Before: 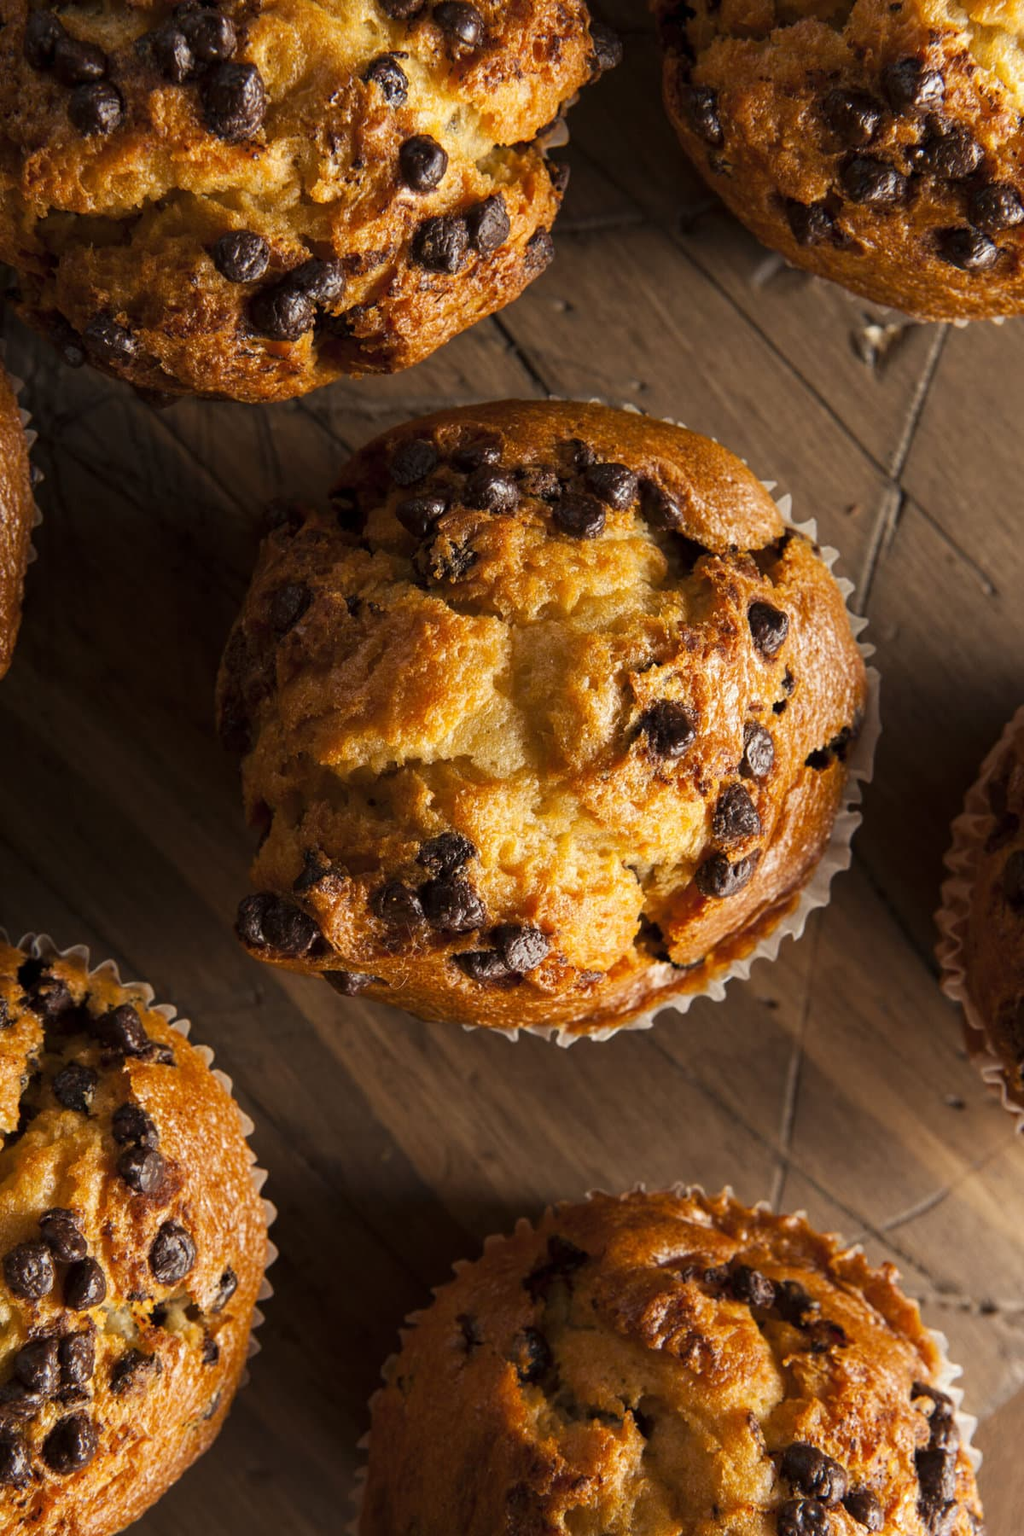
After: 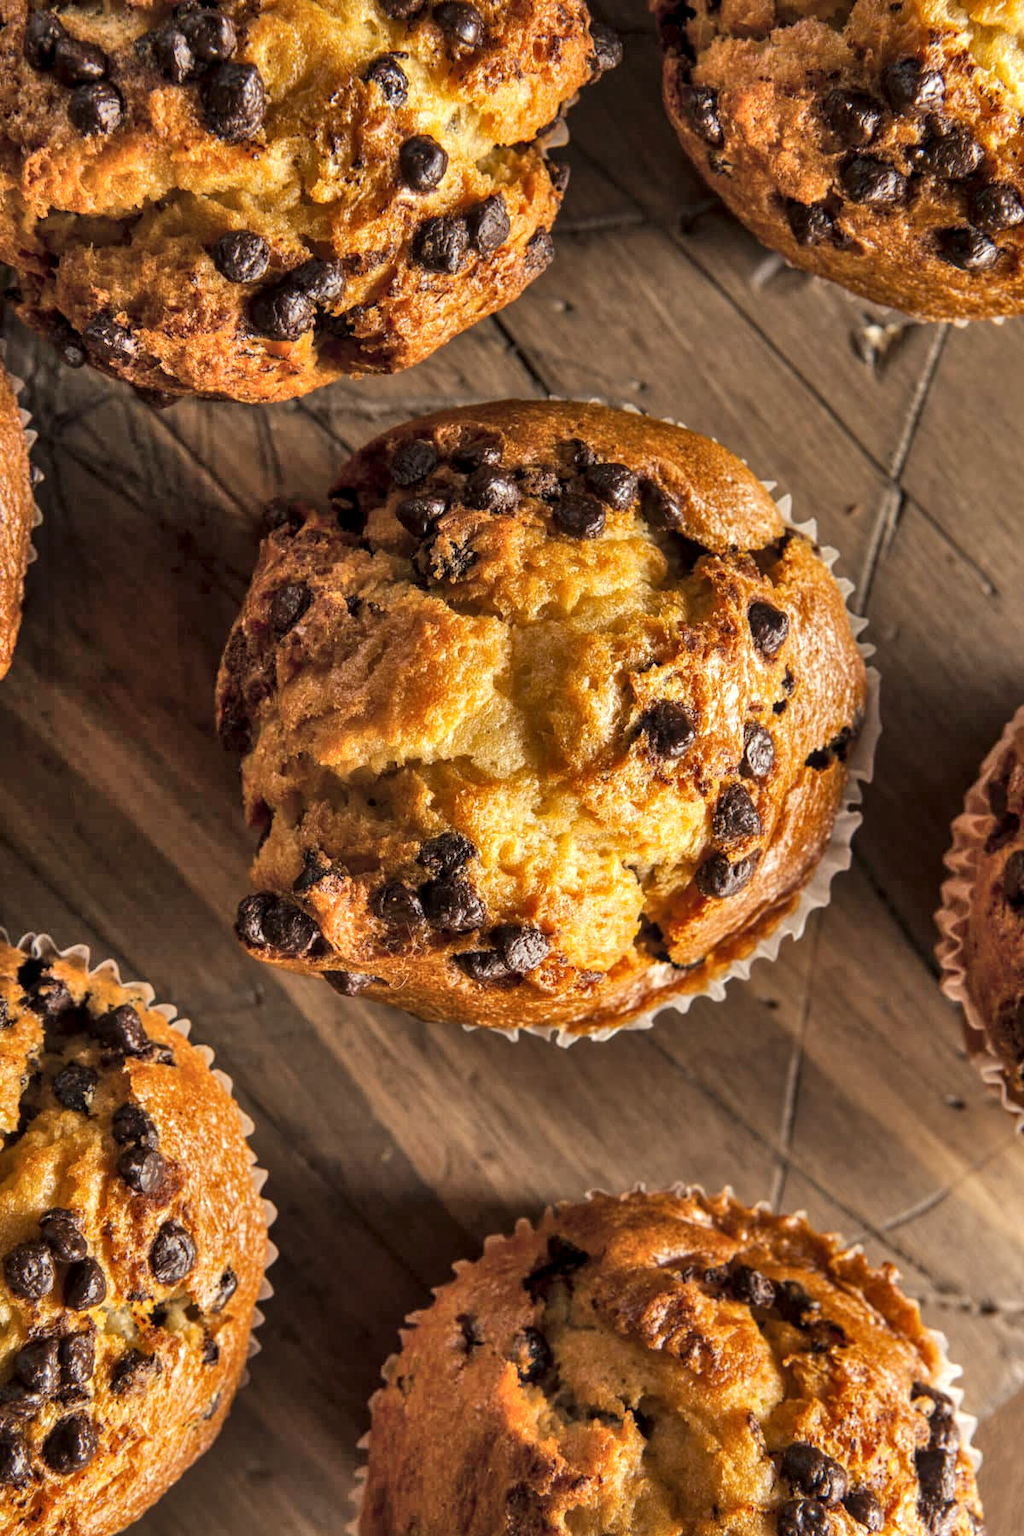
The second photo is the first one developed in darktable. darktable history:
shadows and highlights: shadows 76.85, highlights -23.94, highlights color adjustment 42.54%, soften with gaussian
exposure: exposure 0.198 EV, compensate exposure bias true, compensate highlight preservation false
local contrast: on, module defaults
